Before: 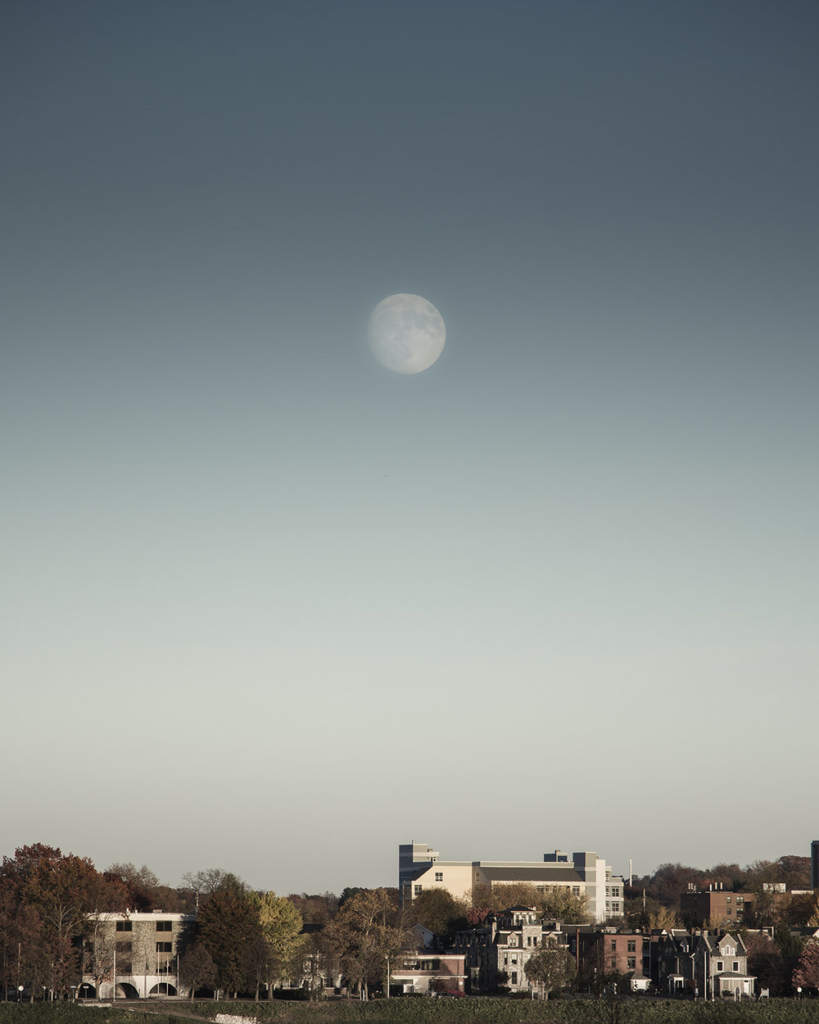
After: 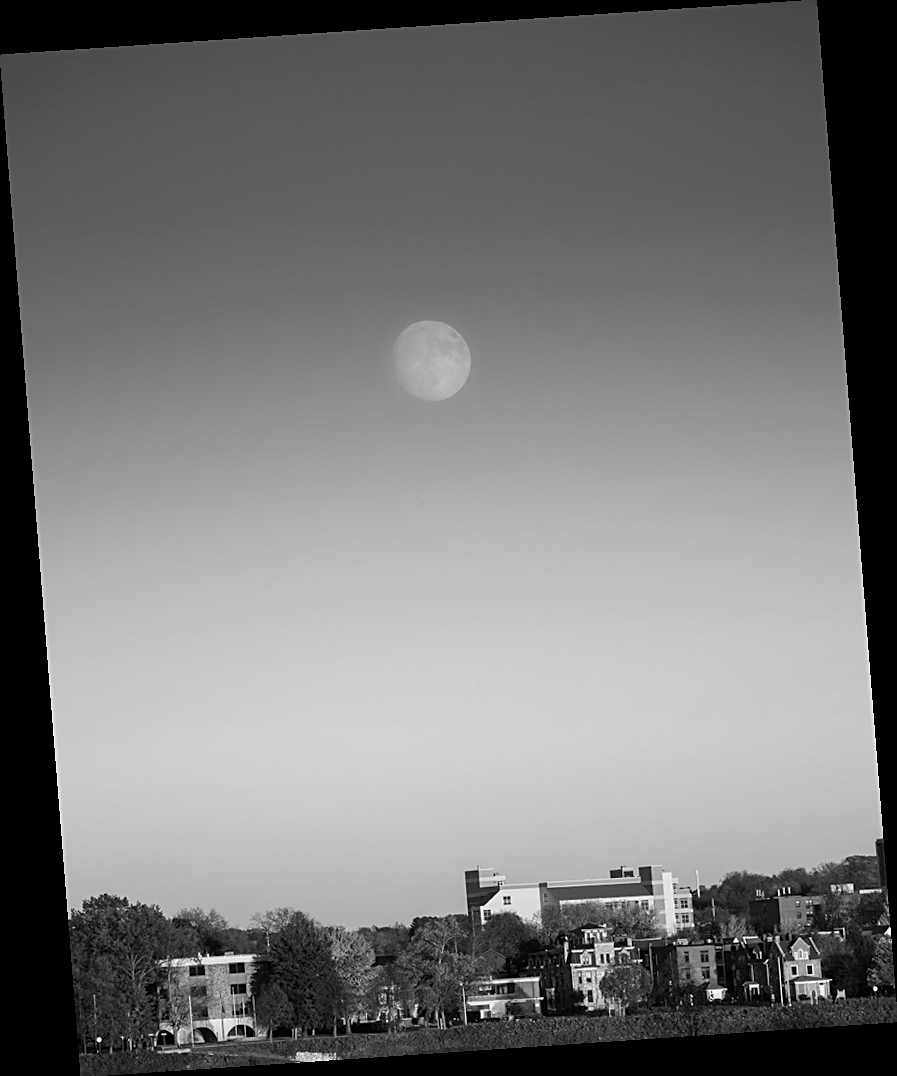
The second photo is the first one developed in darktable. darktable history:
color balance rgb: perceptual saturation grading › global saturation 20%, global vibrance 20%
sharpen: on, module defaults
monochrome: on, module defaults
rotate and perspective: rotation -4.2°, shear 0.006, automatic cropping off
